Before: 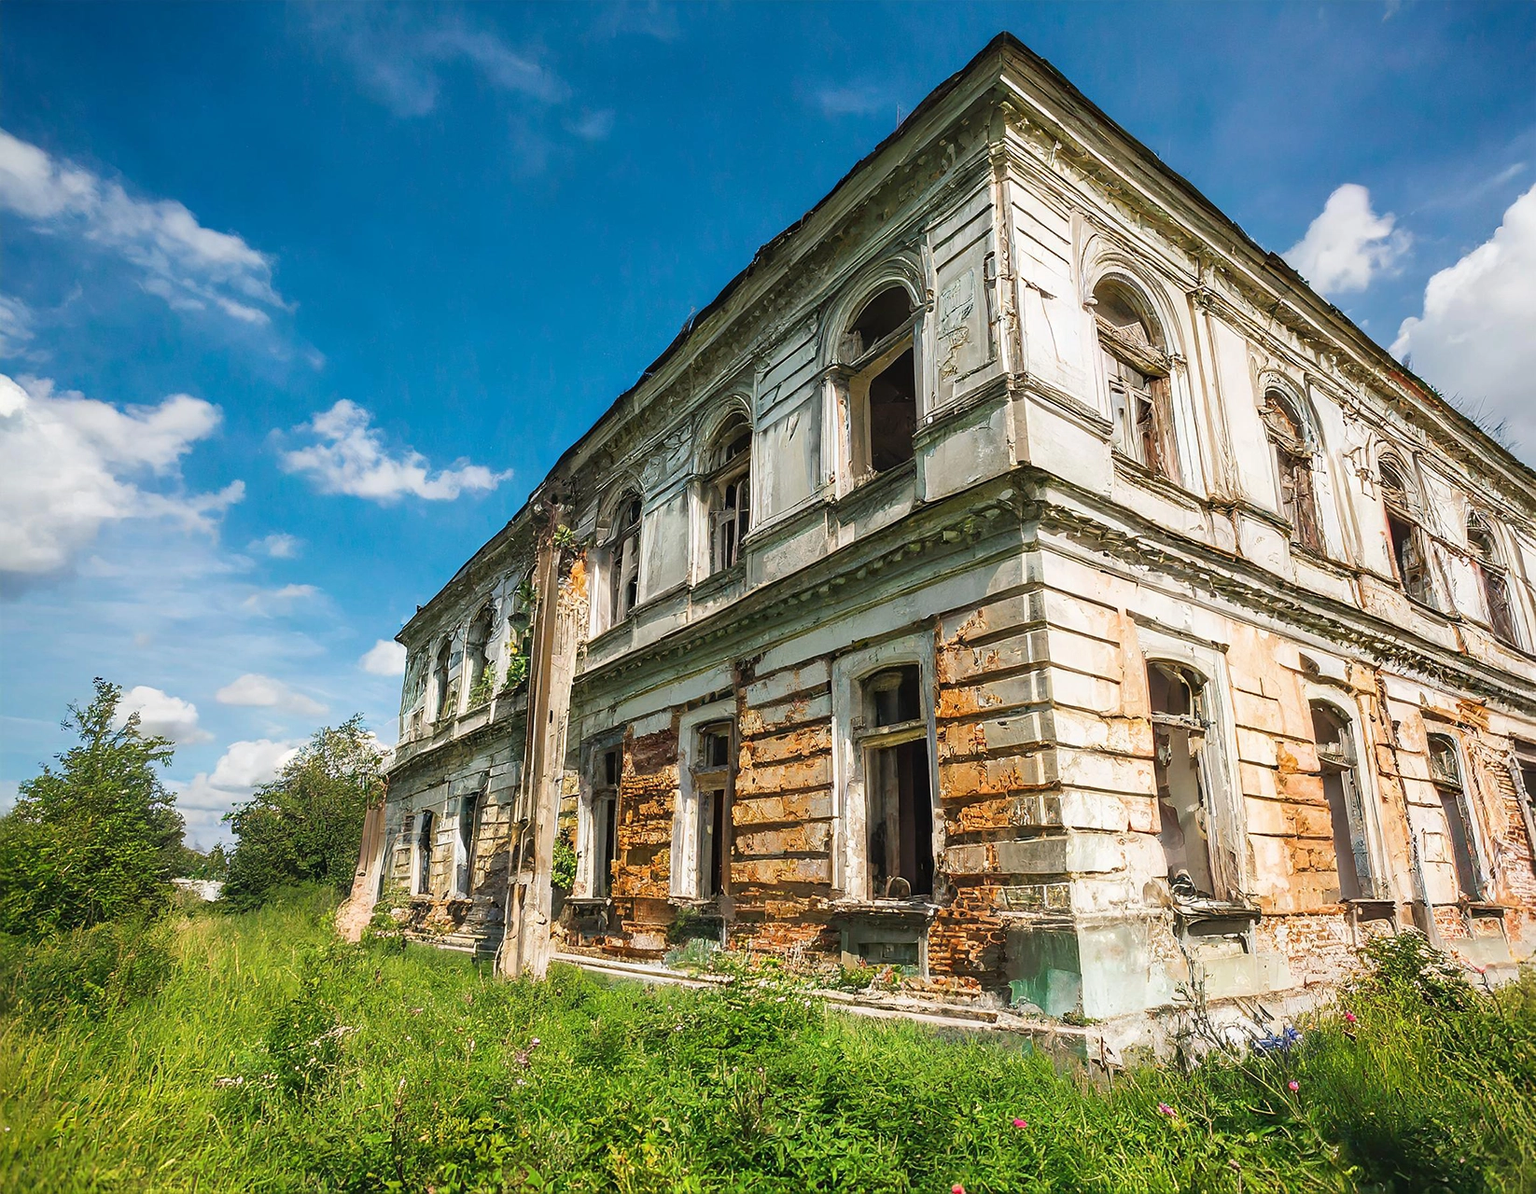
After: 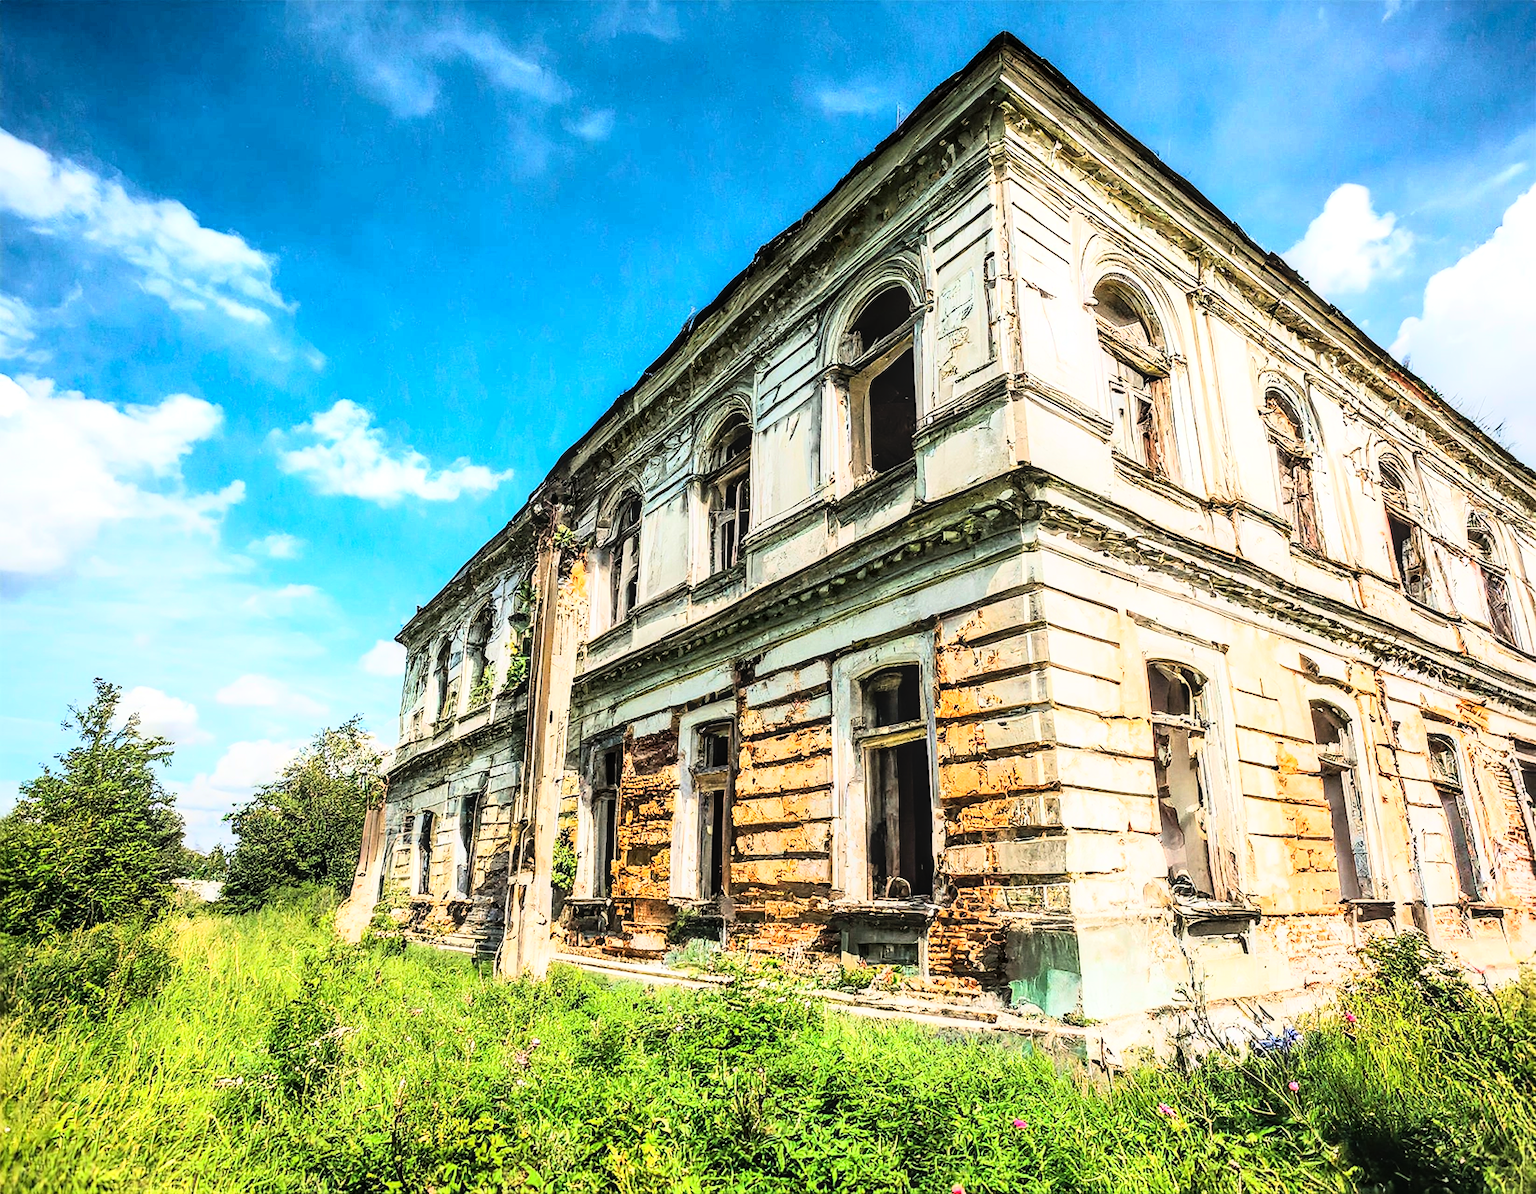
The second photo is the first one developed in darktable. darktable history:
local contrast: on, module defaults
rgb curve: curves: ch0 [(0, 0) (0.21, 0.15) (0.24, 0.21) (0.5, 0.75) (0.75, 0.96) (0.89, 0.99) (1, 1)]; ch1 [(0, 0.02) (0.21, 0.13) (0.25, 0.2) (0.5, 0.67) (0.75, 0.9) (0.89, 0.97) (1, 1)]; ch2 [(0, 0.02) (0.21, 0.13) (0.25, 0.2) (0.5, 0.67) (0.75, 0.9) (0.89, 0.97) (1, 1)], compensate middle gray true
